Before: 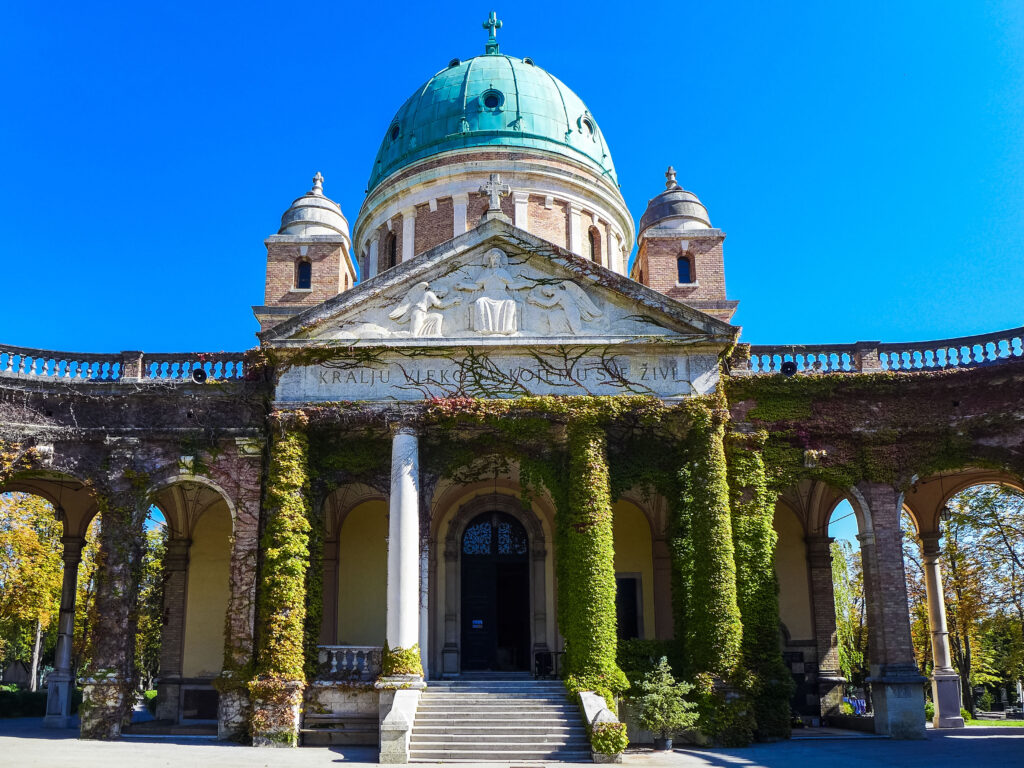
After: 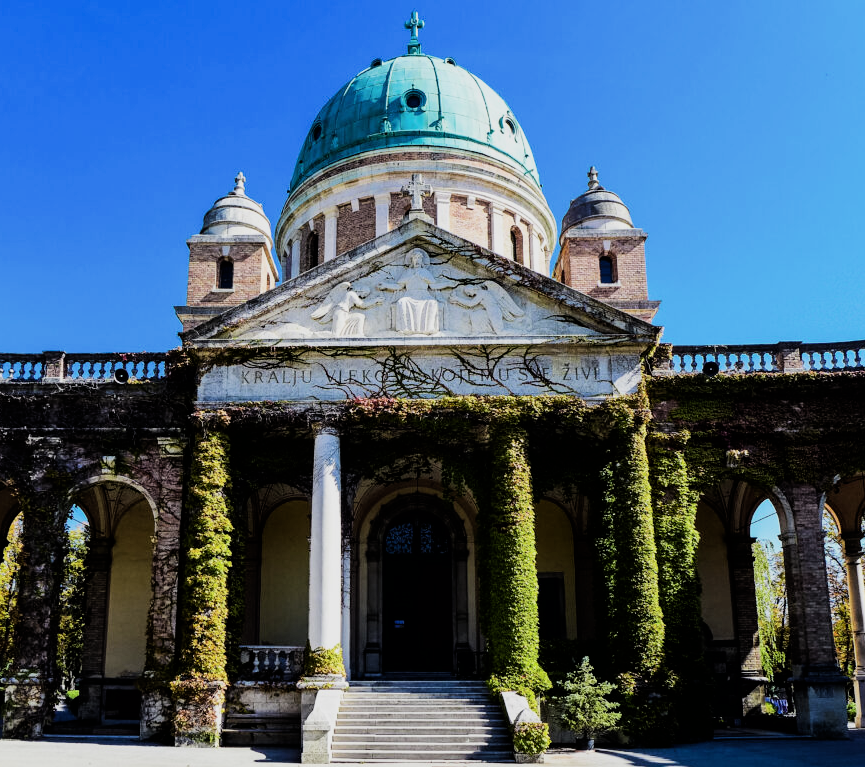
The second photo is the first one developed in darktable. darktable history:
filmic rgb: black relative exposure -5.01 EV, white relative exposure 3.96 EV, hardness 2.91, contrast 1.4, highlights saturation mix -30.61%
crop: left 7.657%, right 7.87%
